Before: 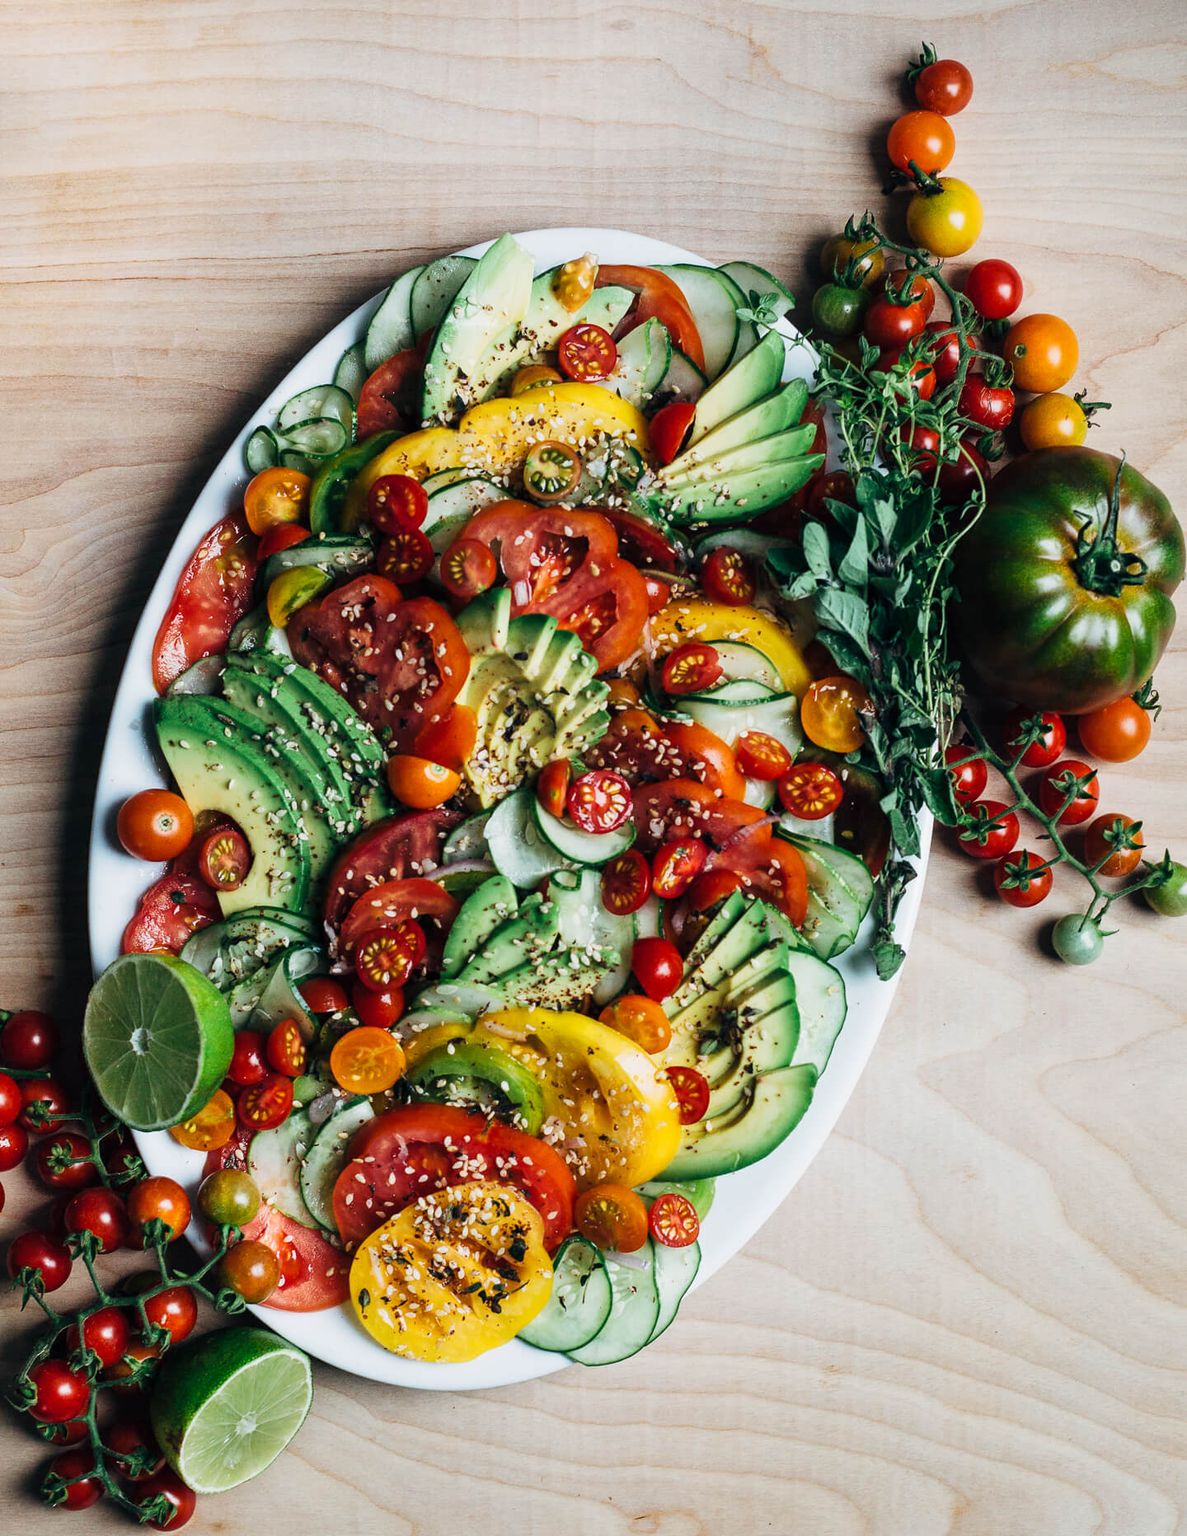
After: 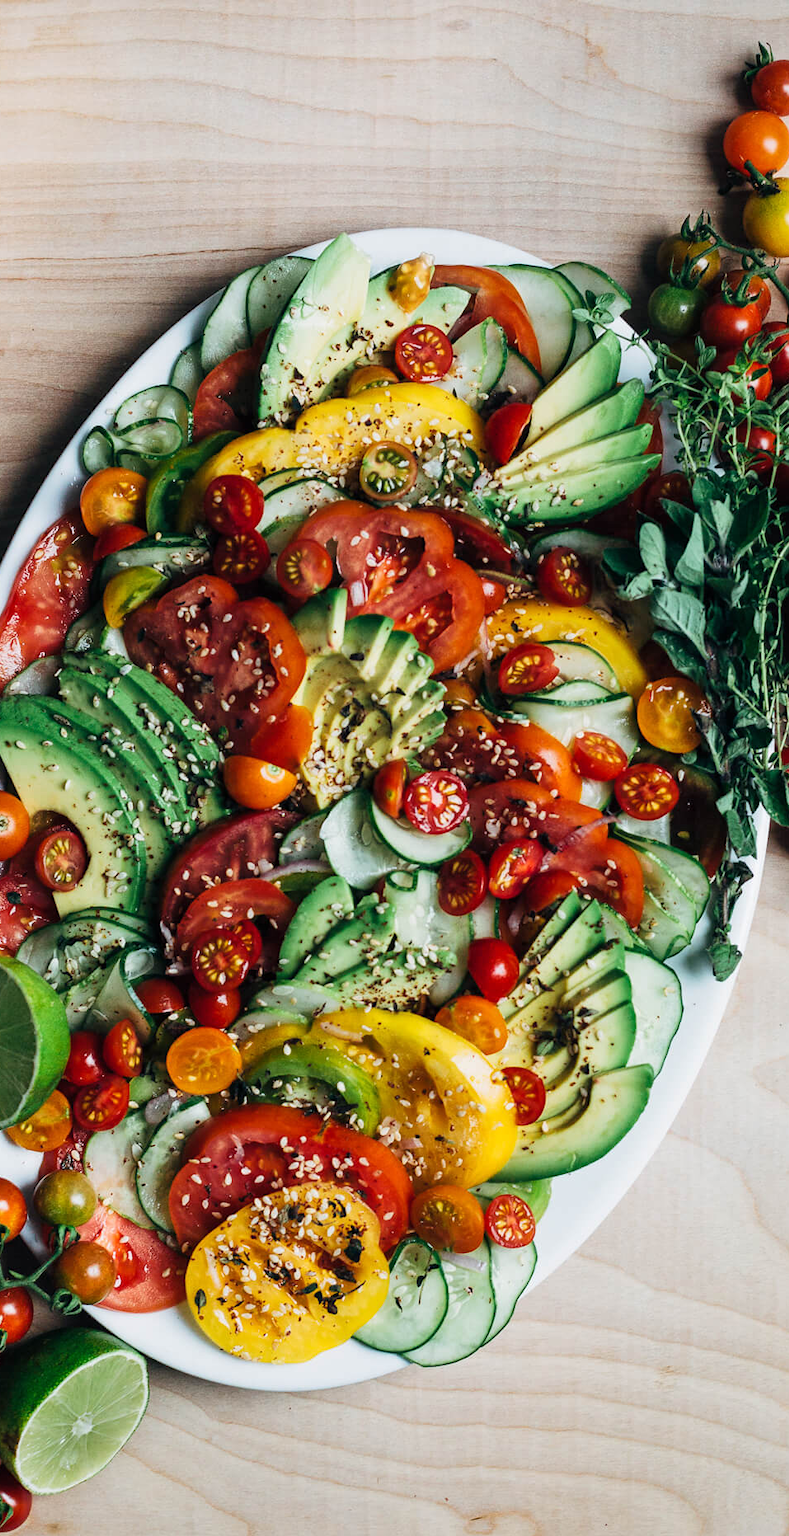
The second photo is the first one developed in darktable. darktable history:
crop and rotate: left 13.843%, right 19.614%
